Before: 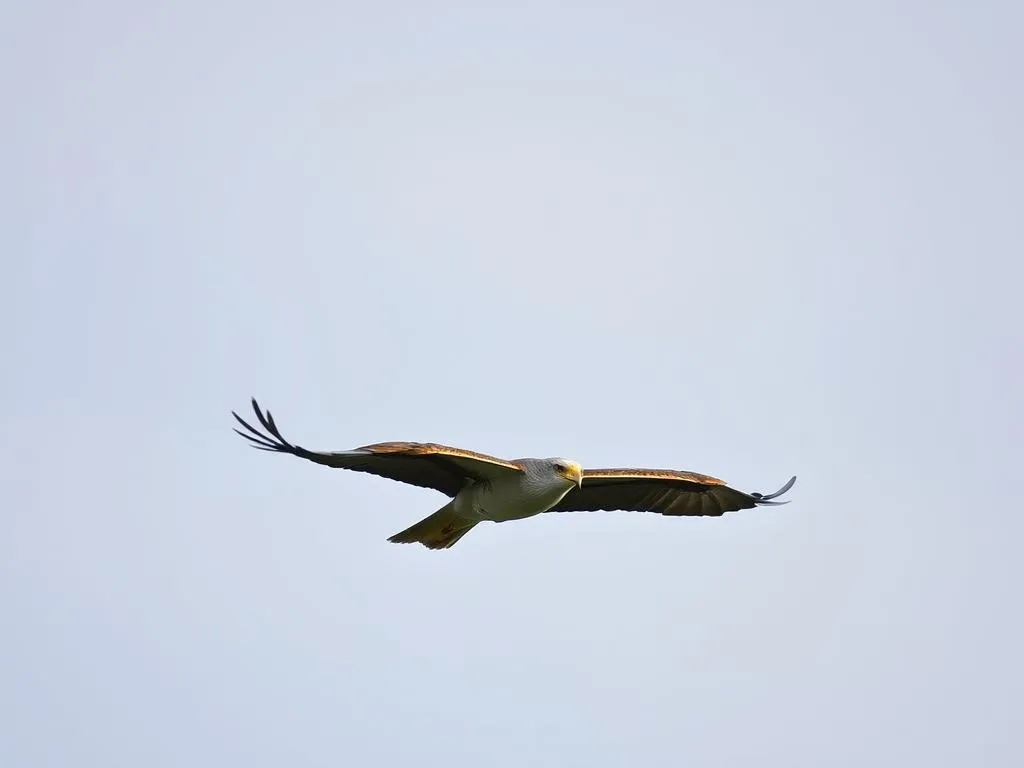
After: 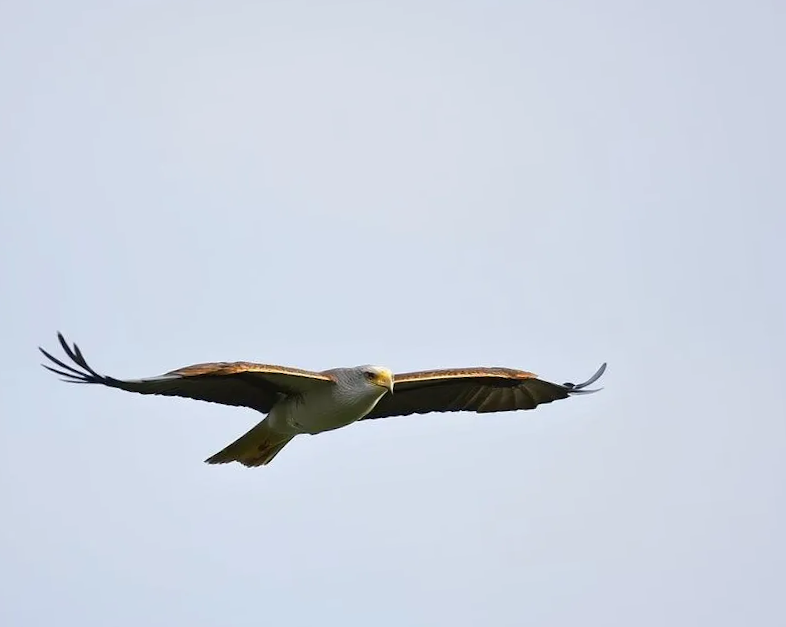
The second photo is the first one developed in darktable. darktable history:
crop and rotate: left 17.959%, top 5.771%, right 1.742%
rotate and perspective: rotation -5°, crop left 0.05, crop right 0.952, crop top 0.11, crop bottom 0.89
